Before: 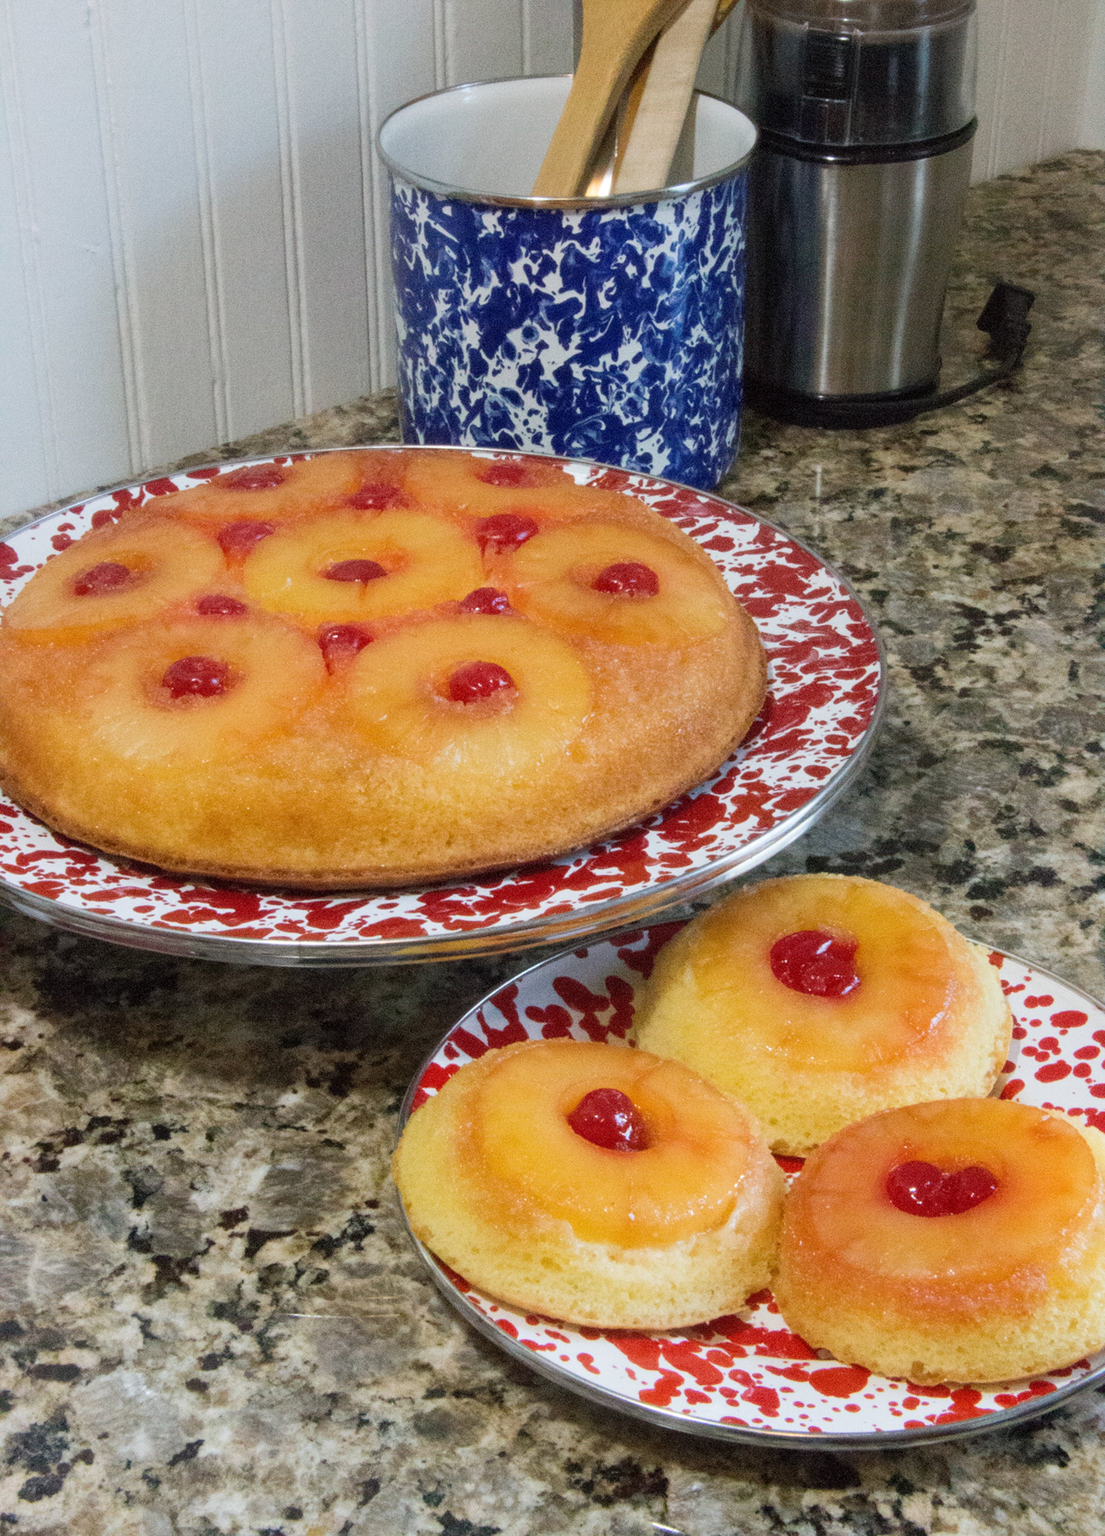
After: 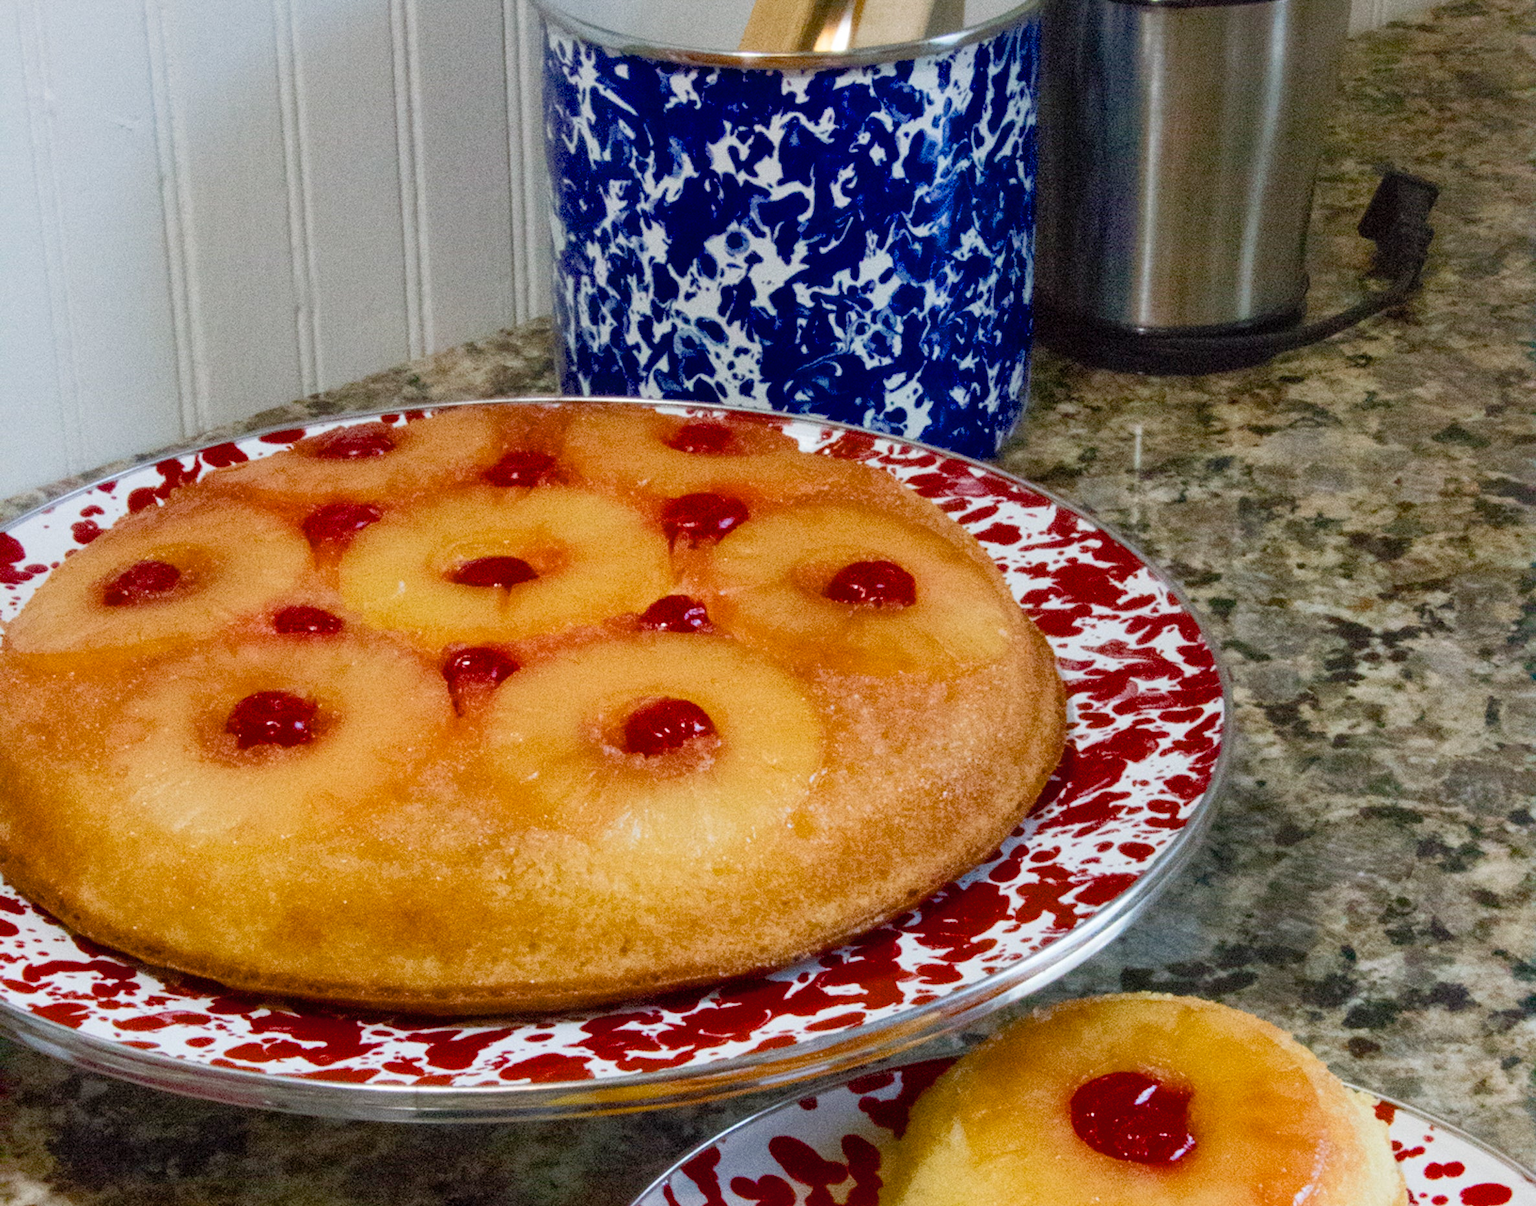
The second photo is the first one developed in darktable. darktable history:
color balance rgb: shadows lift › hue 85.86°, perceptual saturation grading › global saturation 20%, perceptual saturation grading › highlights -25.344%, perceptual saturation grading › shadows 24.156%, global vibrance 7.081%, saturation formula JzAzBz (2021)
shadows and highlights: shadows 42.75, highlights 7.62
crop and rotate: top 10.422%, bottom 33.073%
